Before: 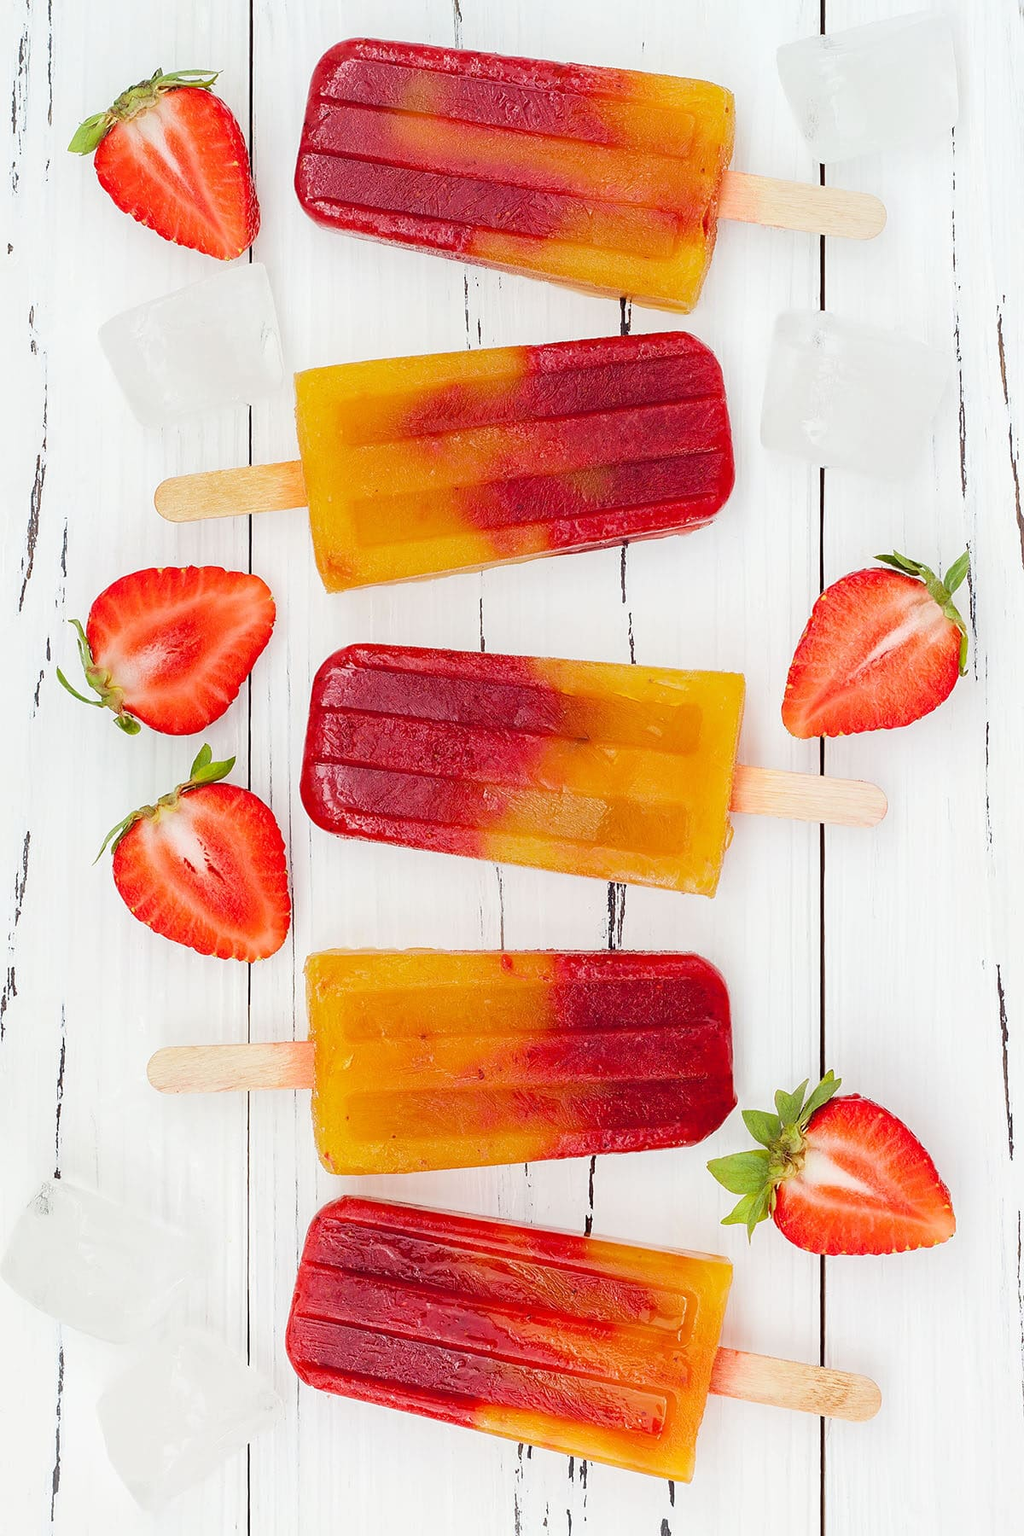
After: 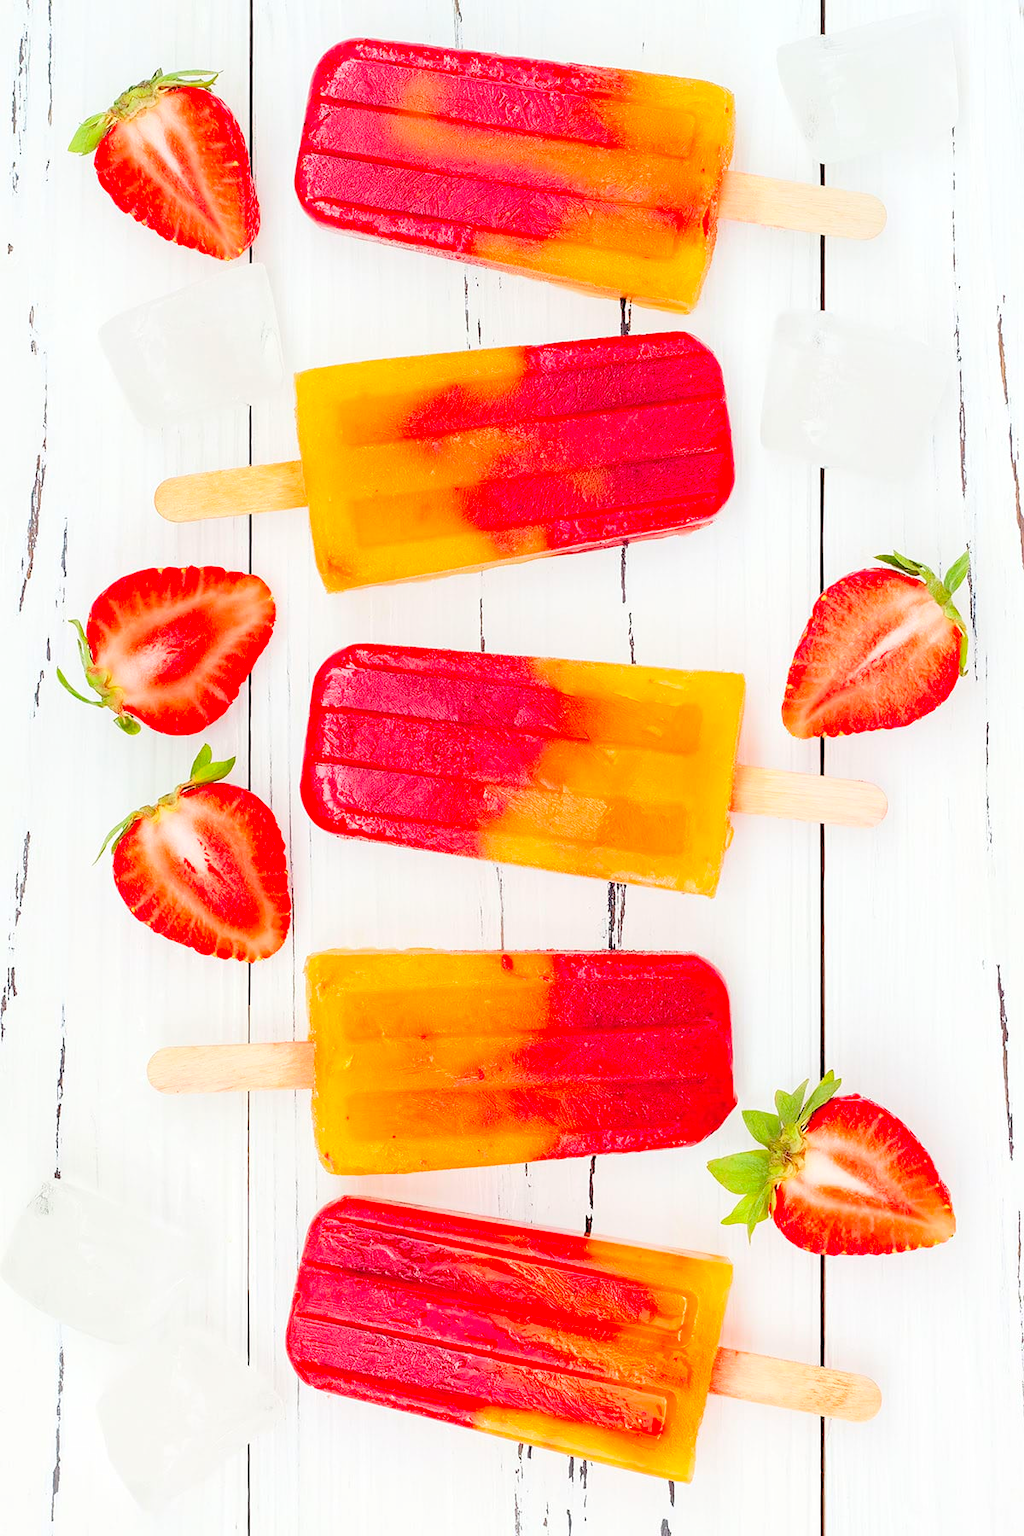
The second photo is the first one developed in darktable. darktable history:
contrast brightness saturation: contrast 0.04, saturation 0.16
levels: levels [0.072, 0.414, 0.976]
